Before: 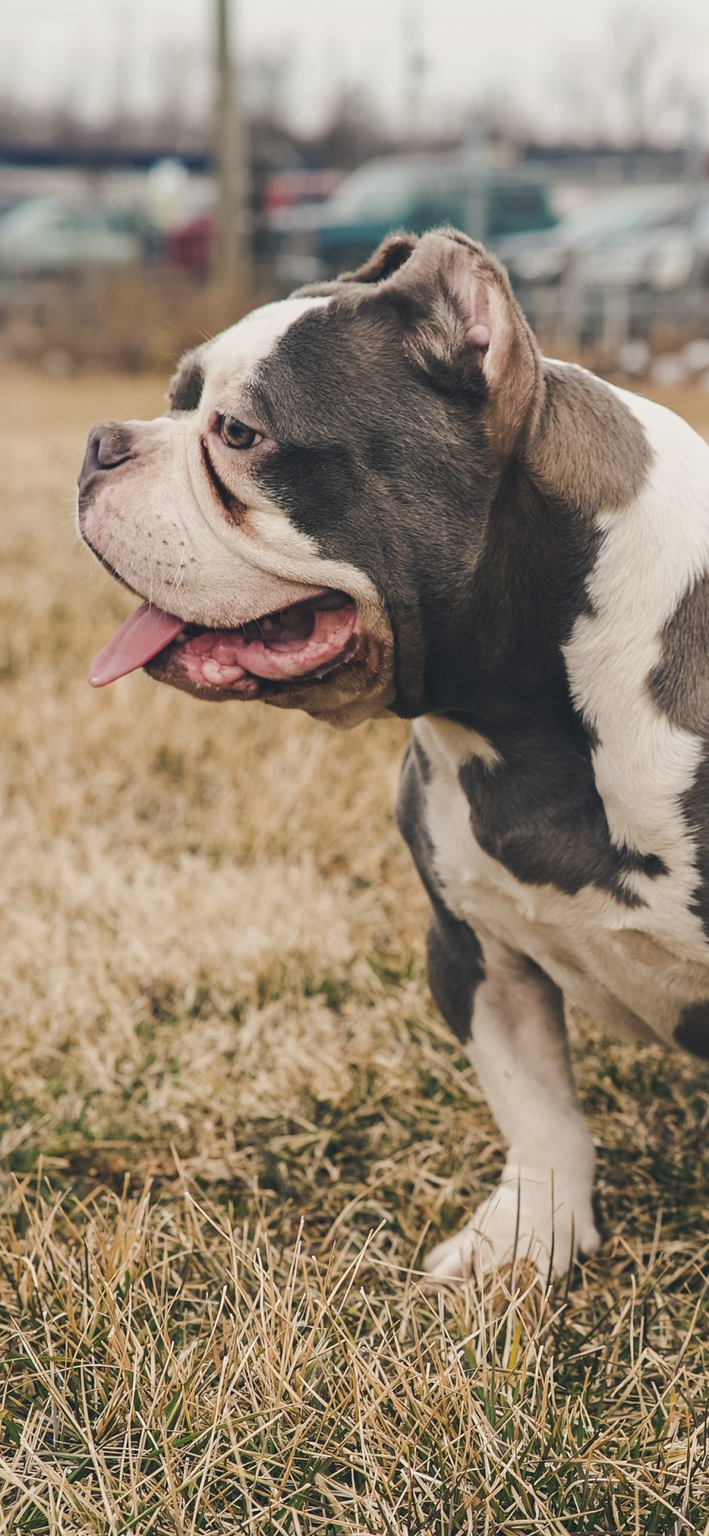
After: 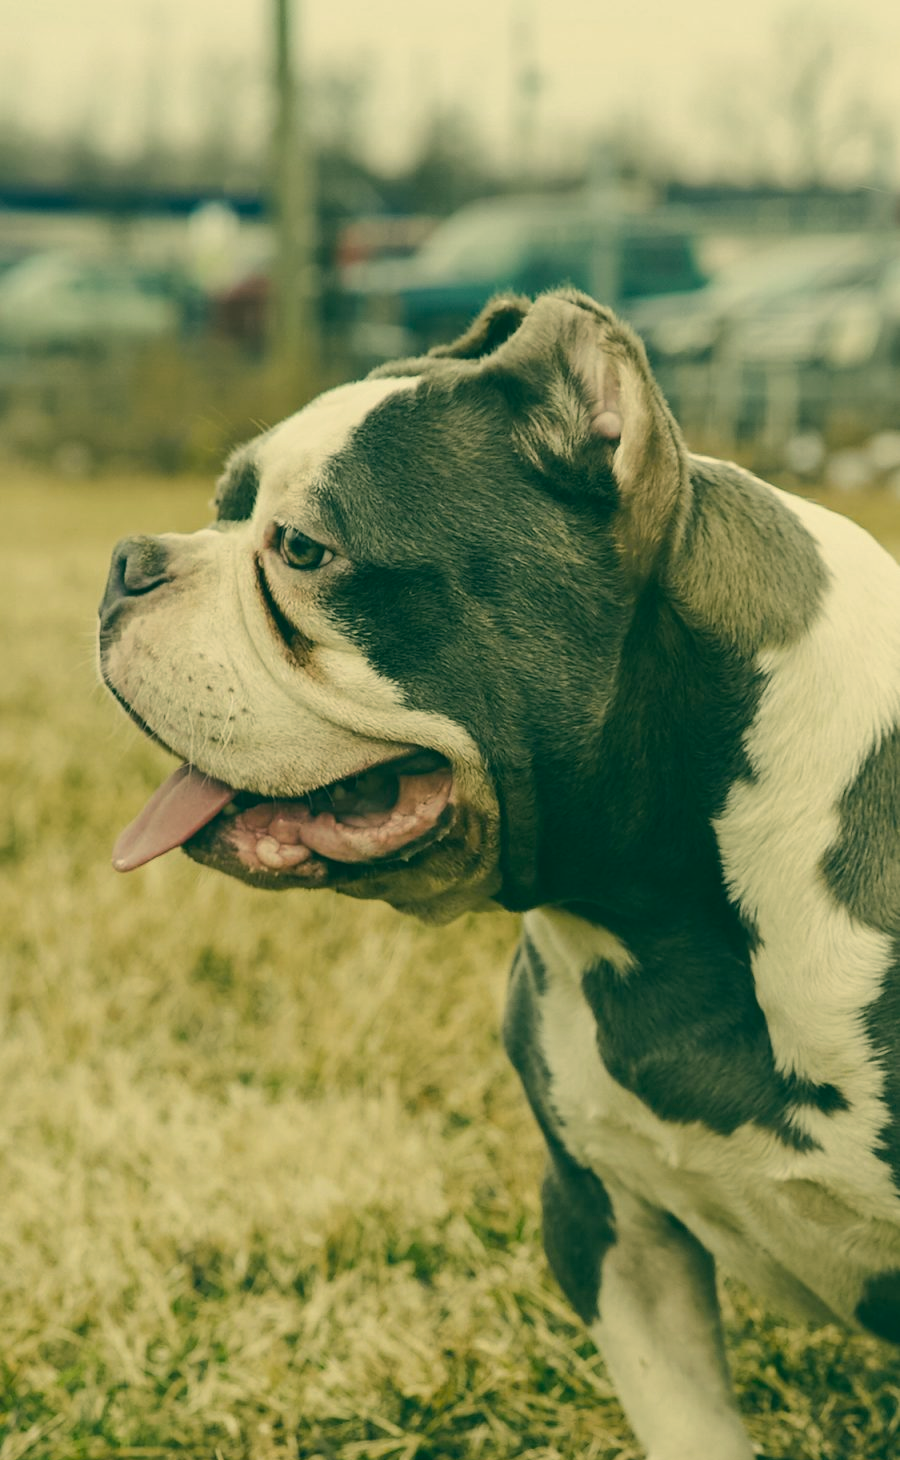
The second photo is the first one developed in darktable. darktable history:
crop: bottom 24.967%
color correction: highlights a* 5.62, highlights b* 33.57, shadows a* -25.86, shadows b* 4.02
white balance: red 0.925, blue 1.046
